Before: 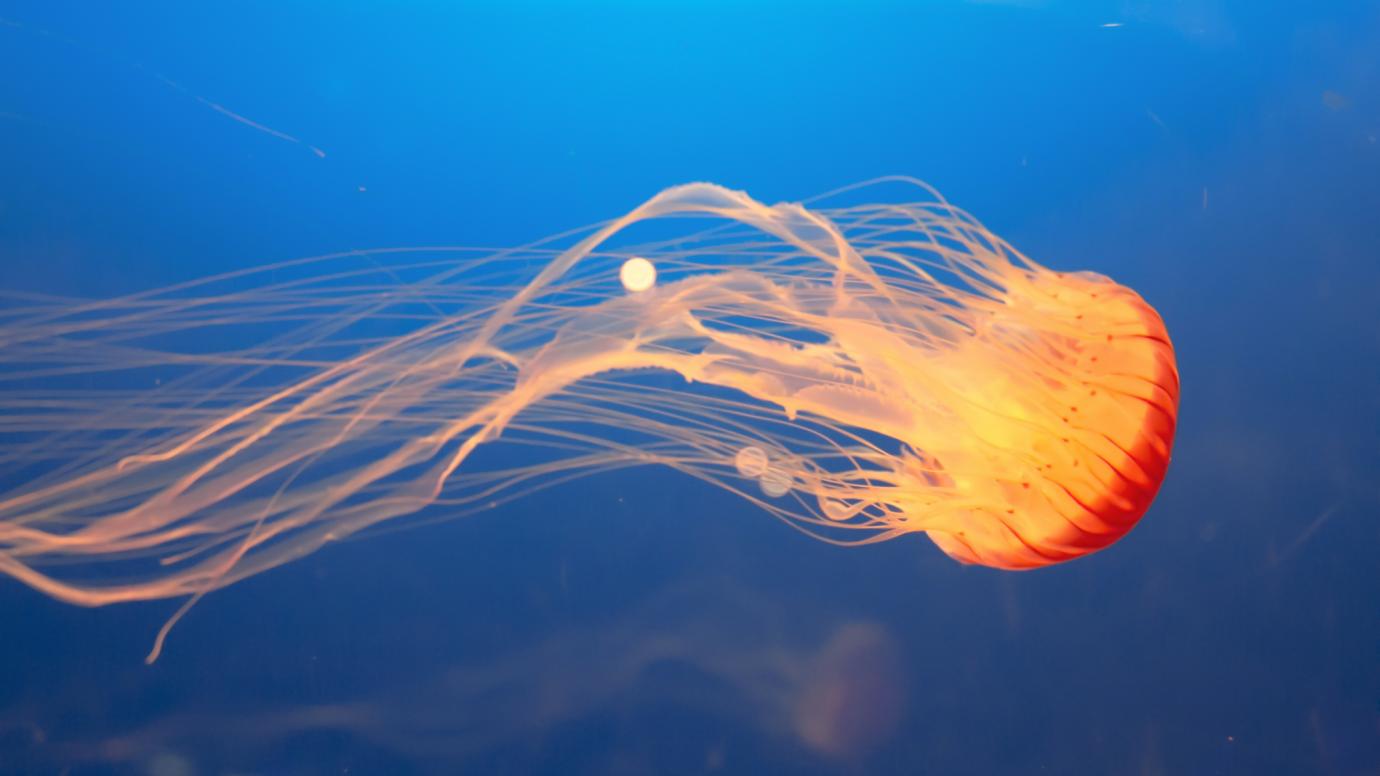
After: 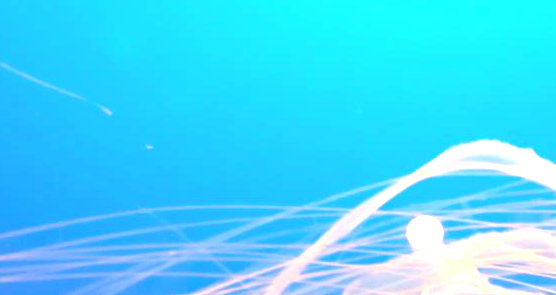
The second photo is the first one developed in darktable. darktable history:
crop: left 15.452%, top 5.422%, right 44.196%, bottom 56.509%
exposure: black level correction 0, exposure 1.47 EV, compensate highlight preservation false
